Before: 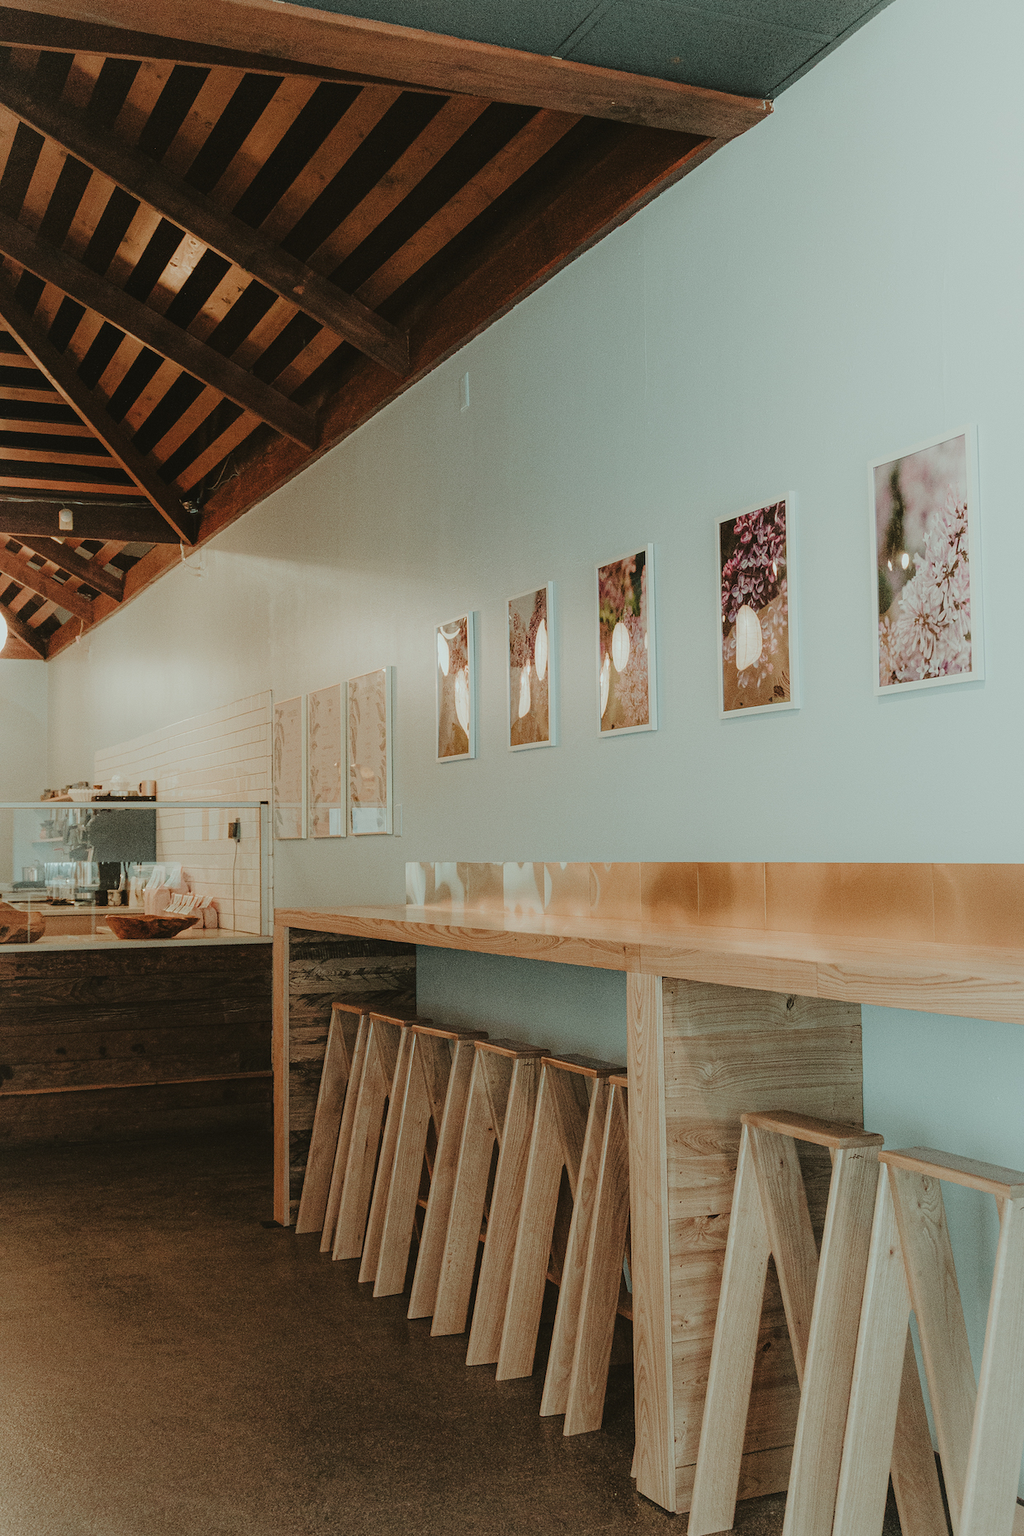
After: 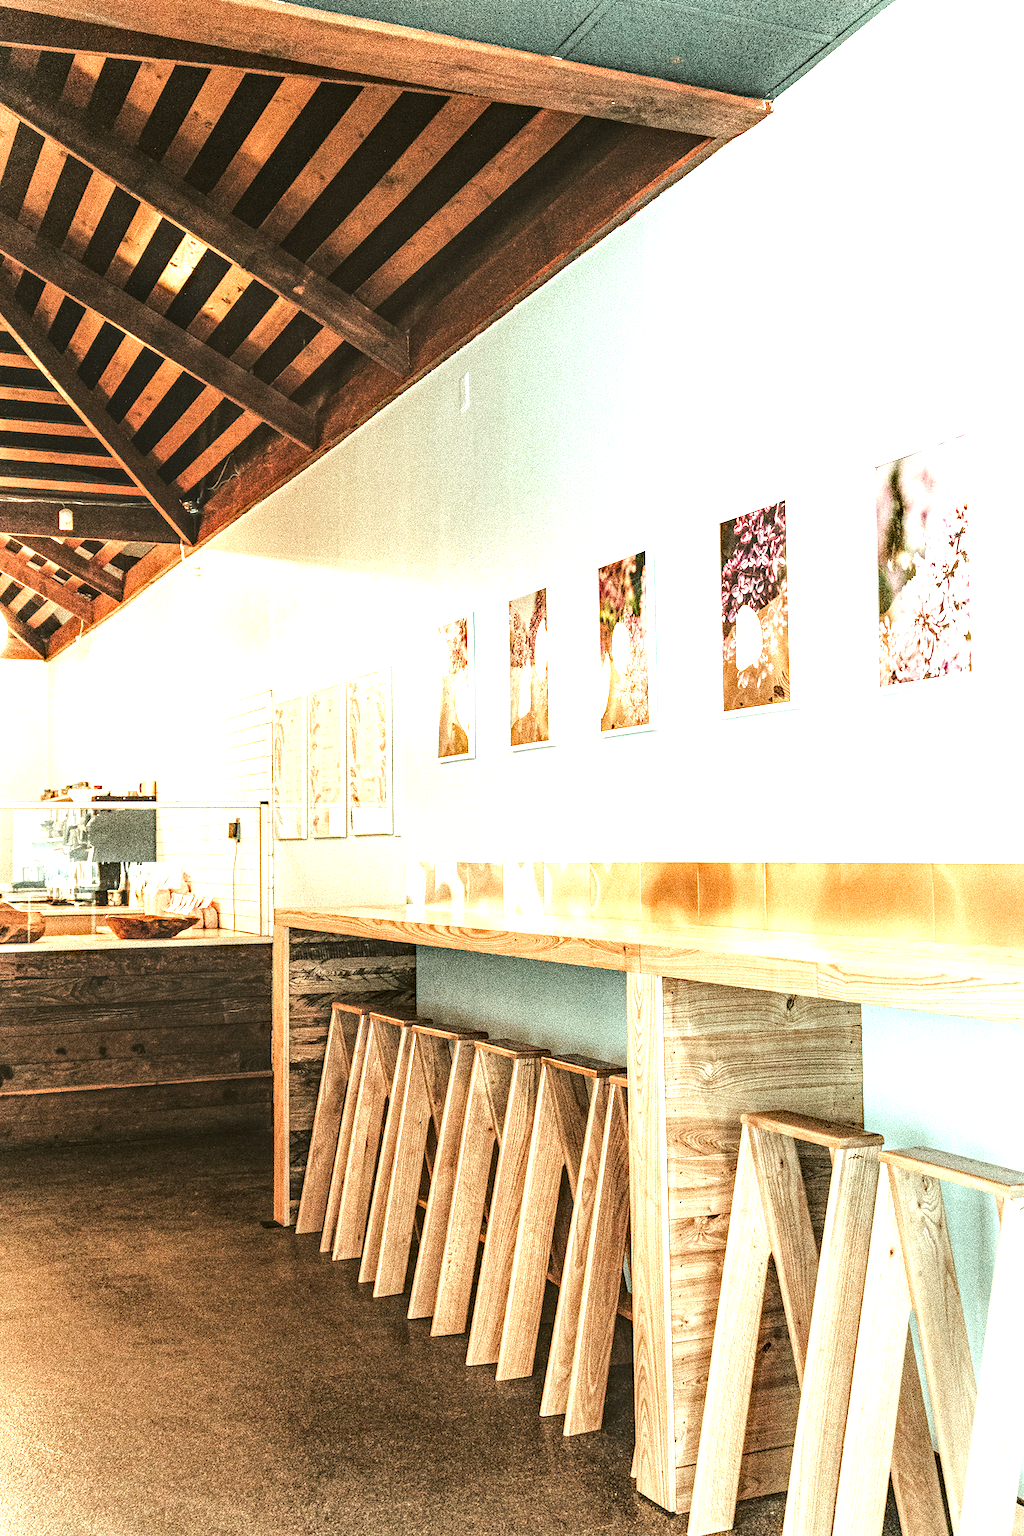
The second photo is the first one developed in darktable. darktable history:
exposure: black level correction 0, exposure 1.978 EV, compensate highlight preservation false
local contrast: detail 160%
haze removal: strength 0.301, distance 0.247, compatibility mode true, adaptive false
levels: white 99.93%
